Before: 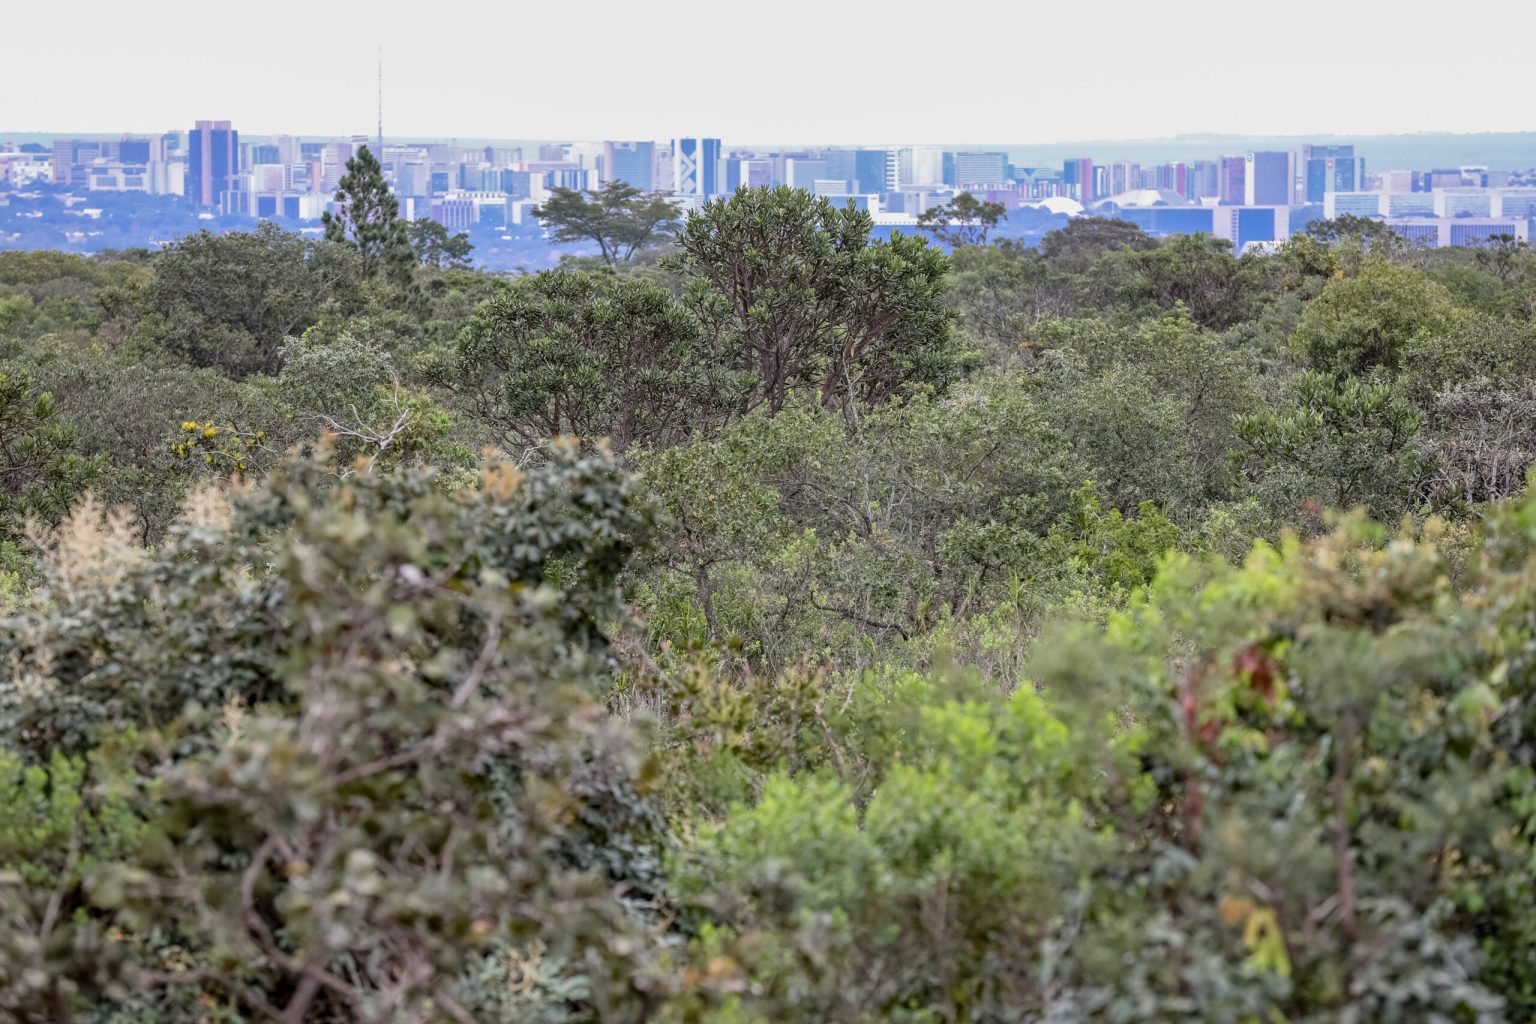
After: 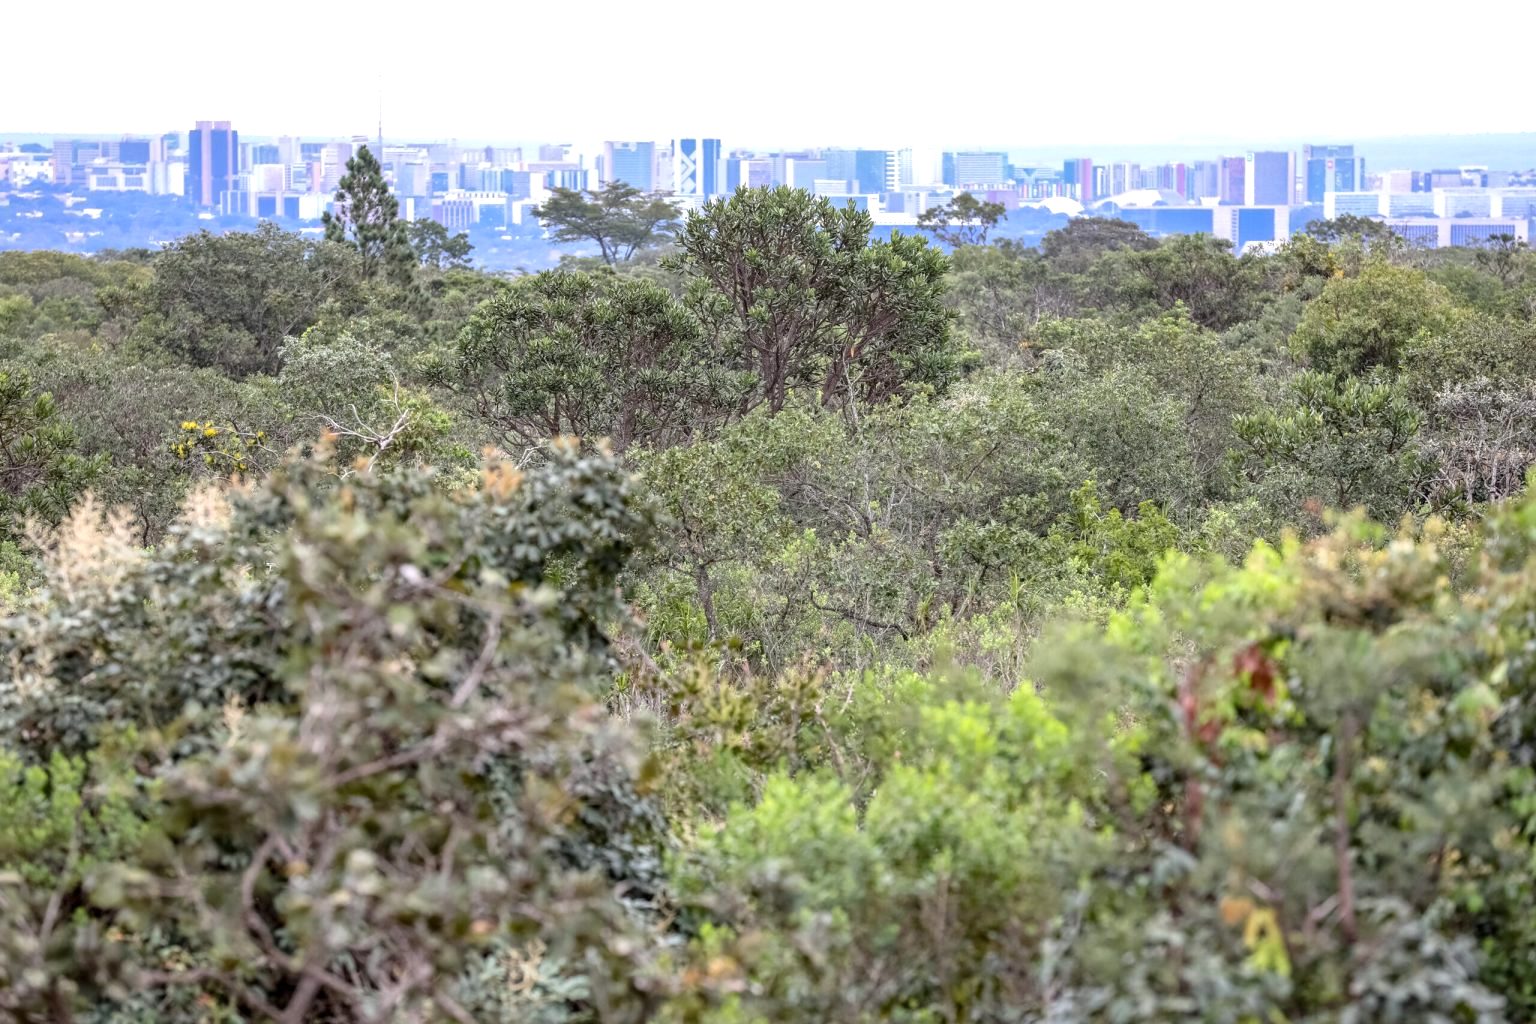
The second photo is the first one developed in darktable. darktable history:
exposure: exposure 0.564 EV, compensate highlight preservation false
tone equalizer: on, module defaults
